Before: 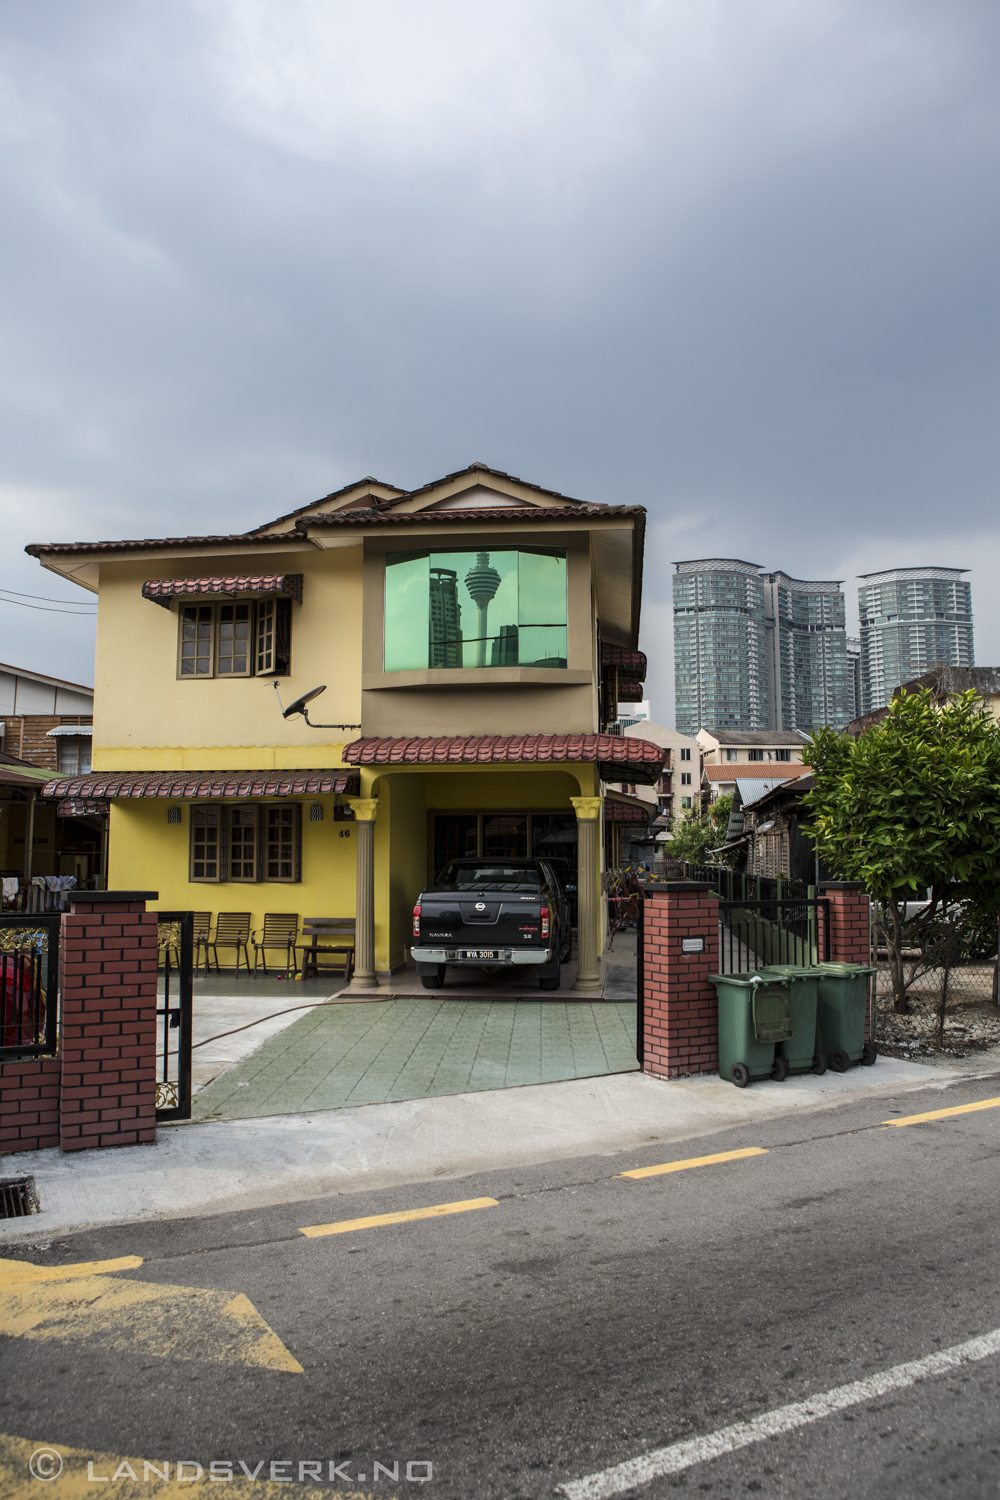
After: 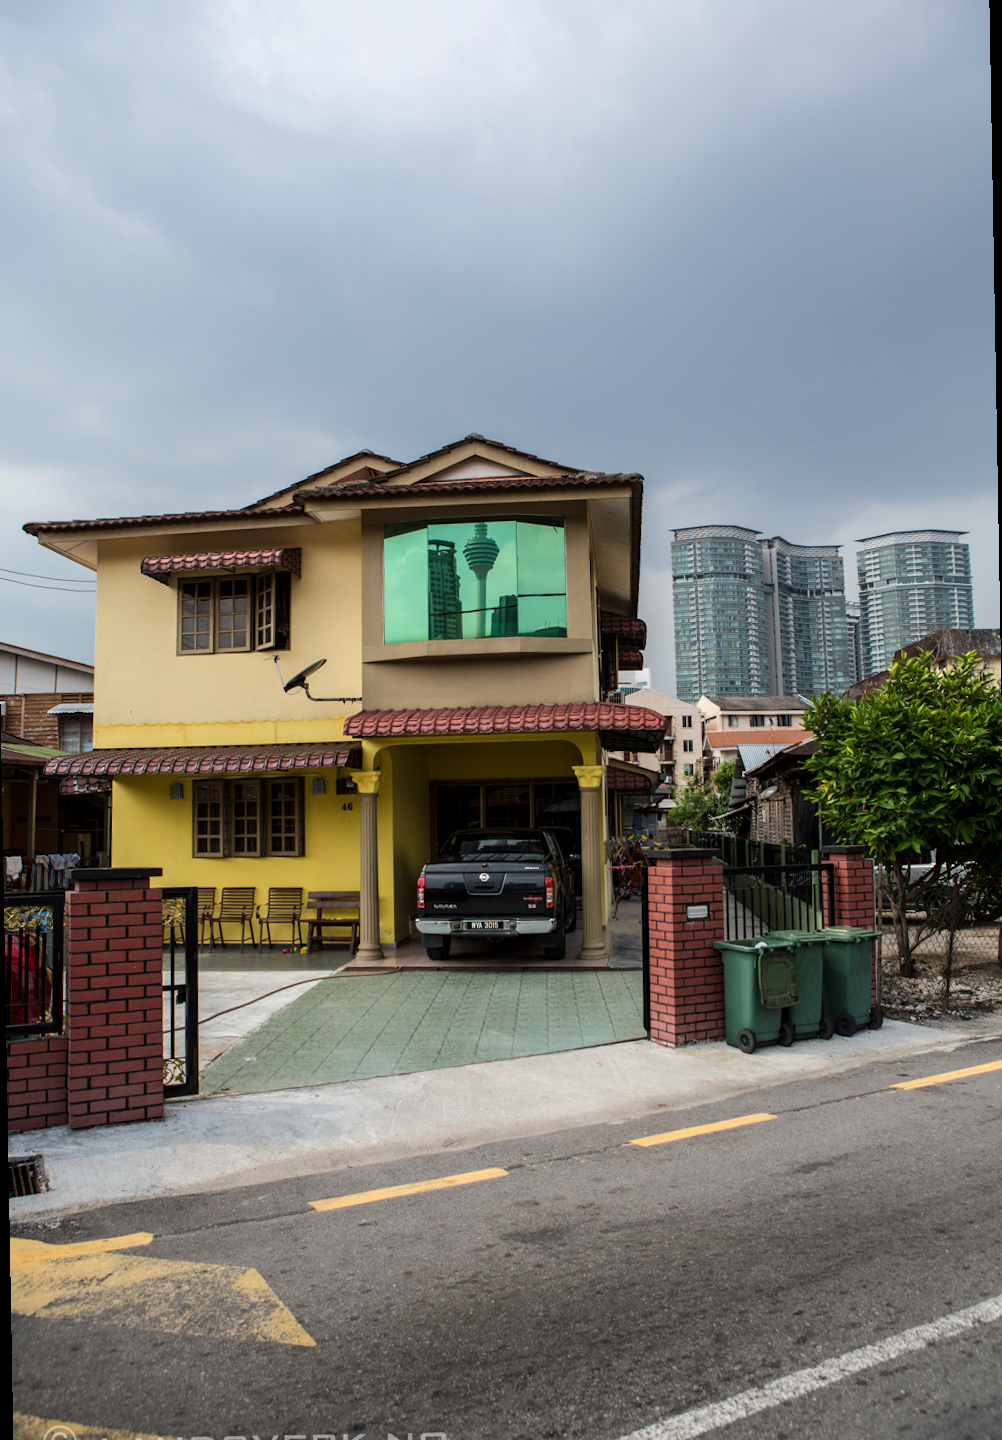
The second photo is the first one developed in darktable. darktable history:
rotate and perspective: rotation -1°, crop left 0.011, crop right 0.989, crop top 0.025, crop bottom 0.975
color balance: on, module defaults
